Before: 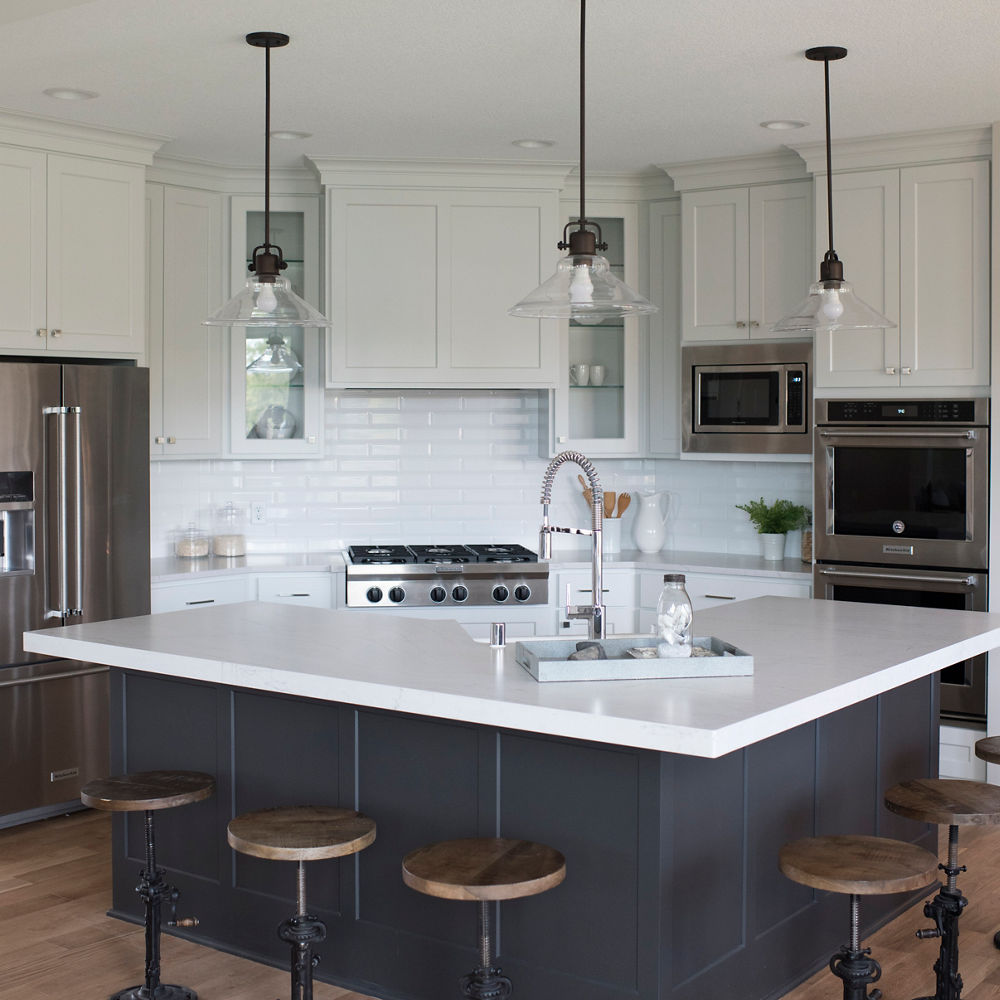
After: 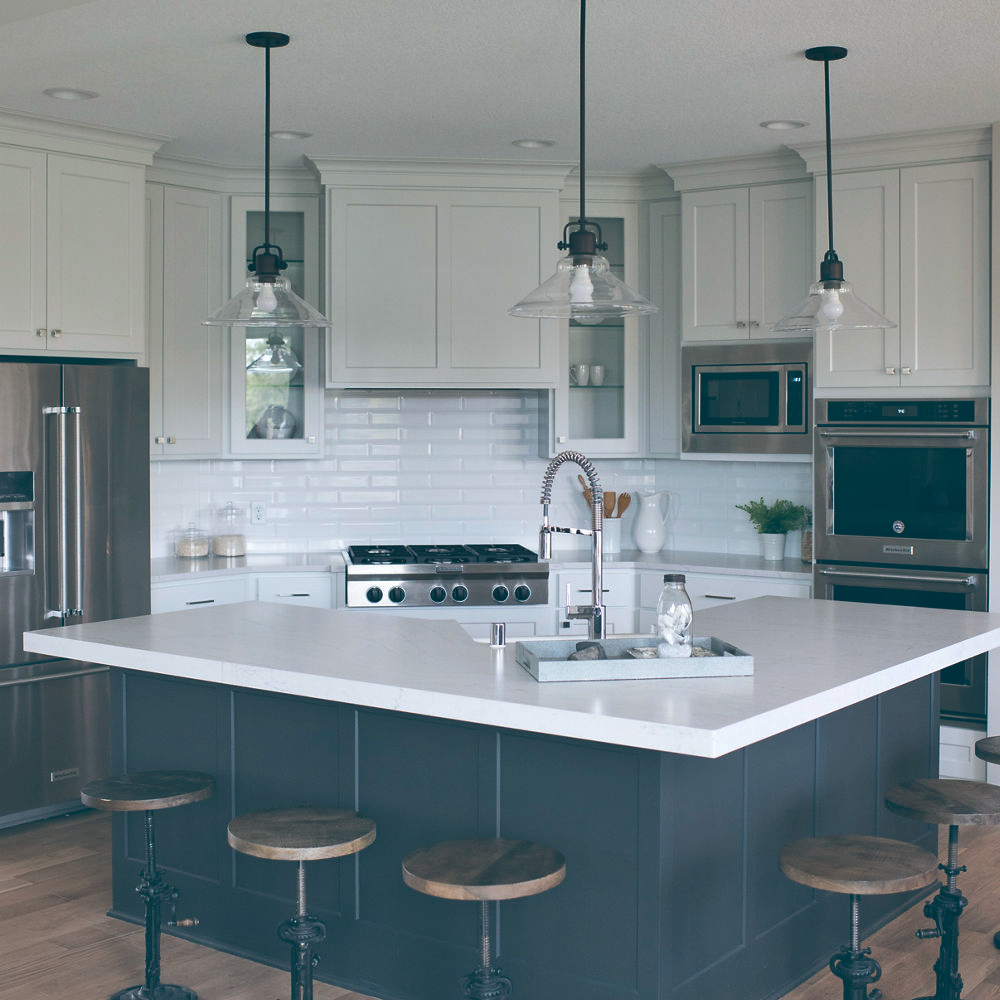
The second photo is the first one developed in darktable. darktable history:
color balance: lift [1.016, 0.983, 1, 1.017], gamma [0.958, 1, 1, 1], gain [0.981, 1.007, 0.993, 1.002], input saturation 118.26%, contrast 13.43%, contrast fulcrum 21.62%, output saturation 82.76%
contrast brightness saturation: contrast -0.15, brightness 0.05, saturation -0.12
shadows and highlights: shadows 30.63, highlights -63.22, shadows color adjustment 98%, highlights color adjustment 58.61%, soften with gaussian
